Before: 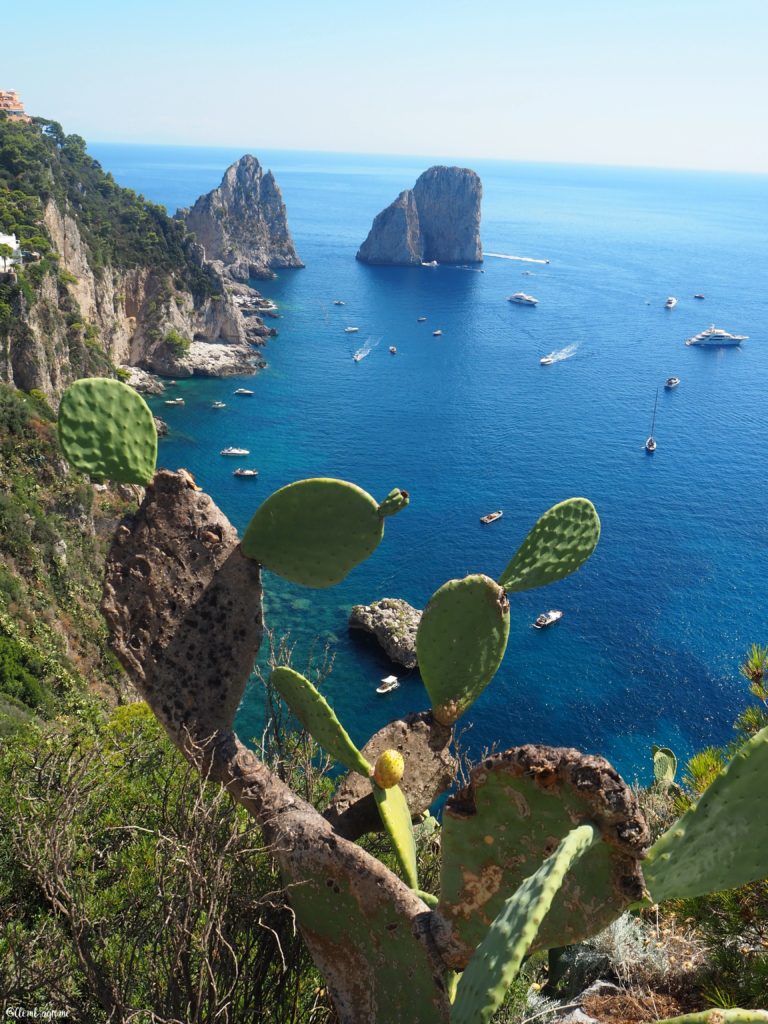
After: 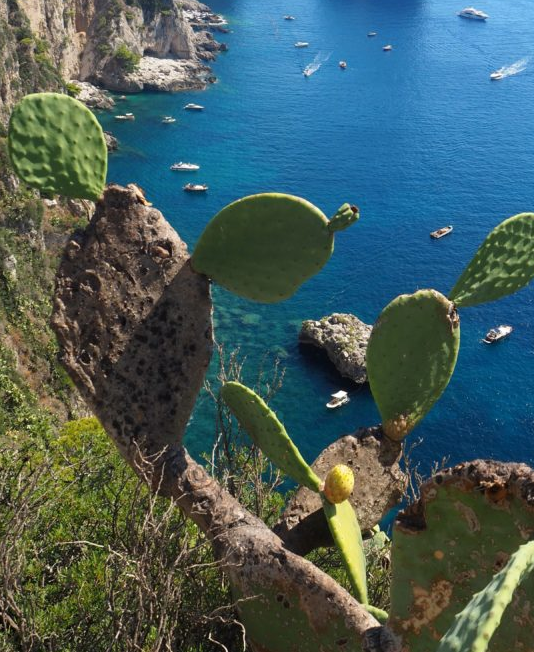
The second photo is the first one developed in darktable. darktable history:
crop: left 6.537%, top 27.89%, right 23.918%, bottom 8.381%
